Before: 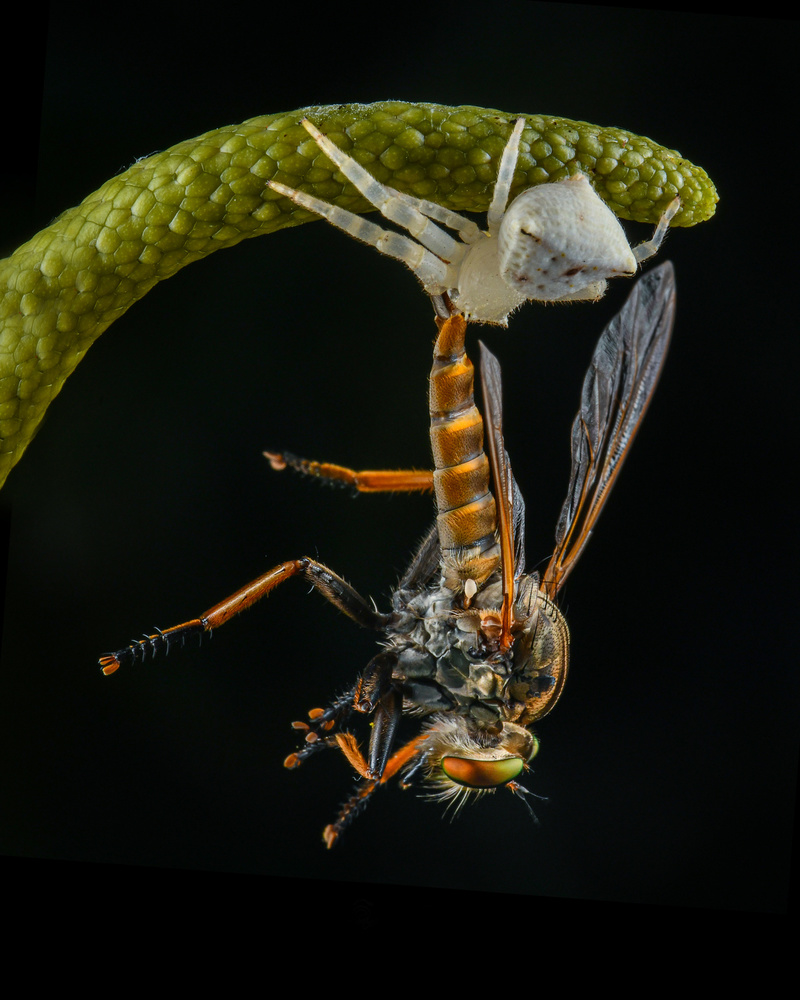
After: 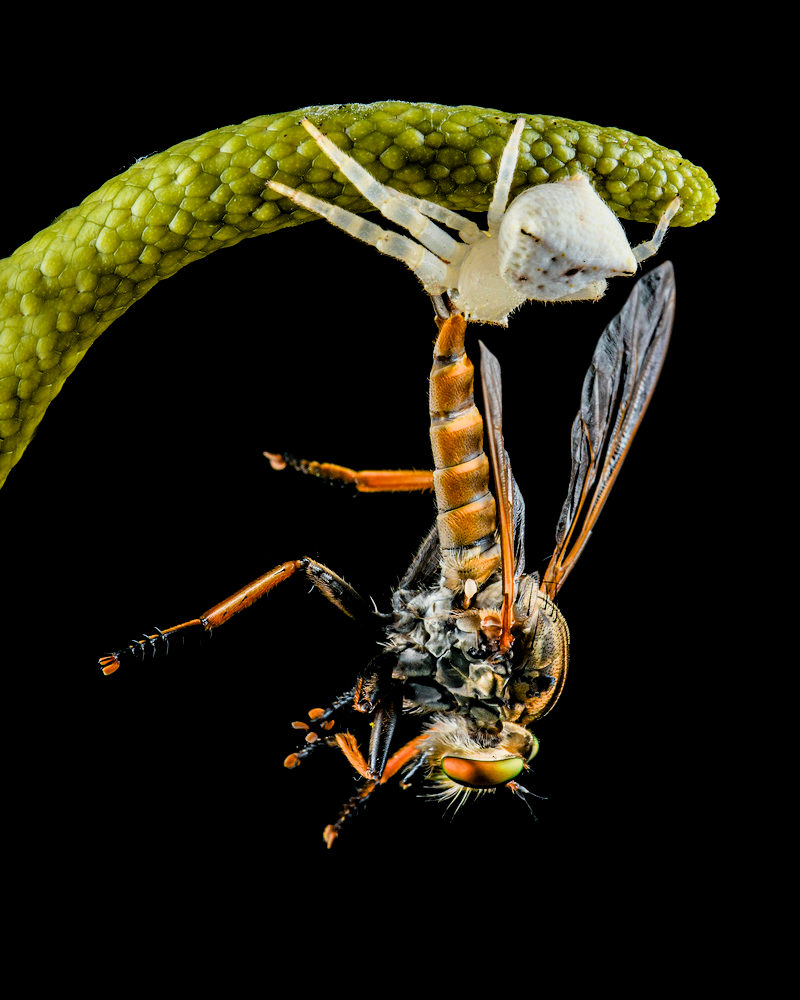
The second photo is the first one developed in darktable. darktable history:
filmic rgb: black relative exposure -5.06 EV, white relative exposure 3.96 EV, hardness 2.89, contrast 1.183
exposure: black level correction 0.008, exposure 0.982 EV, compensate highlight preservation false
